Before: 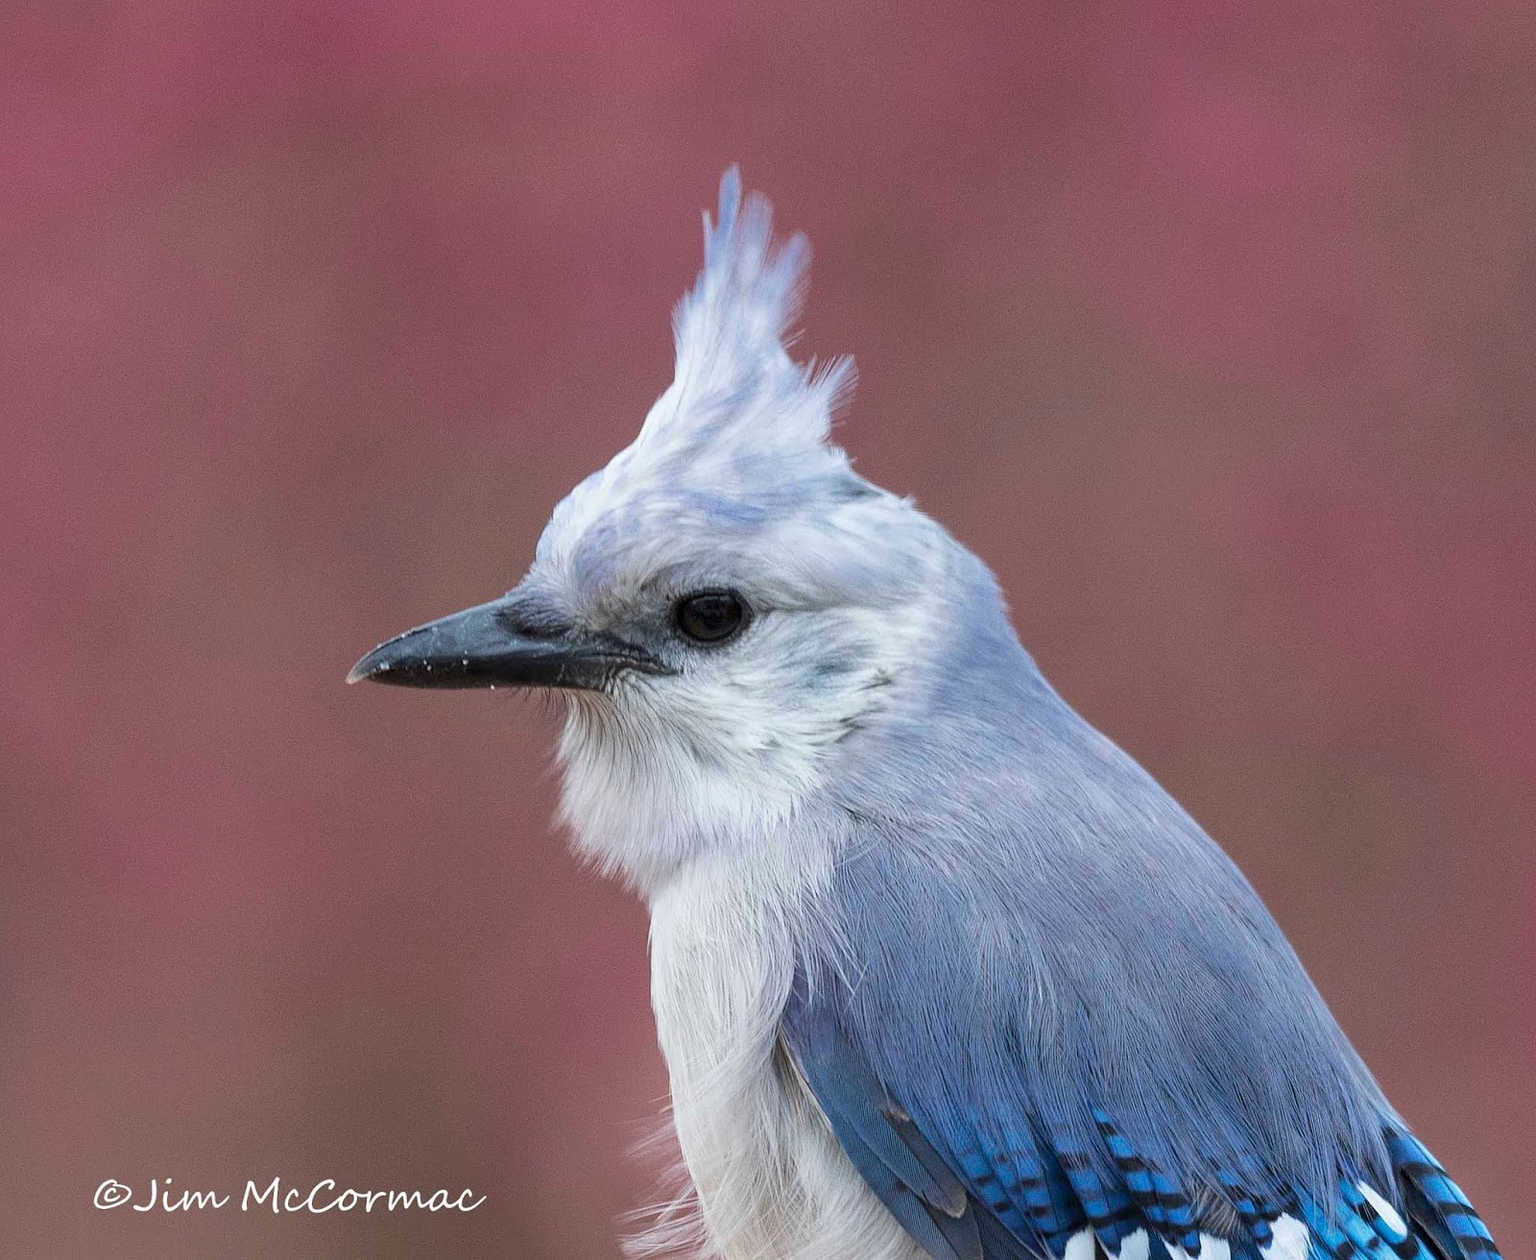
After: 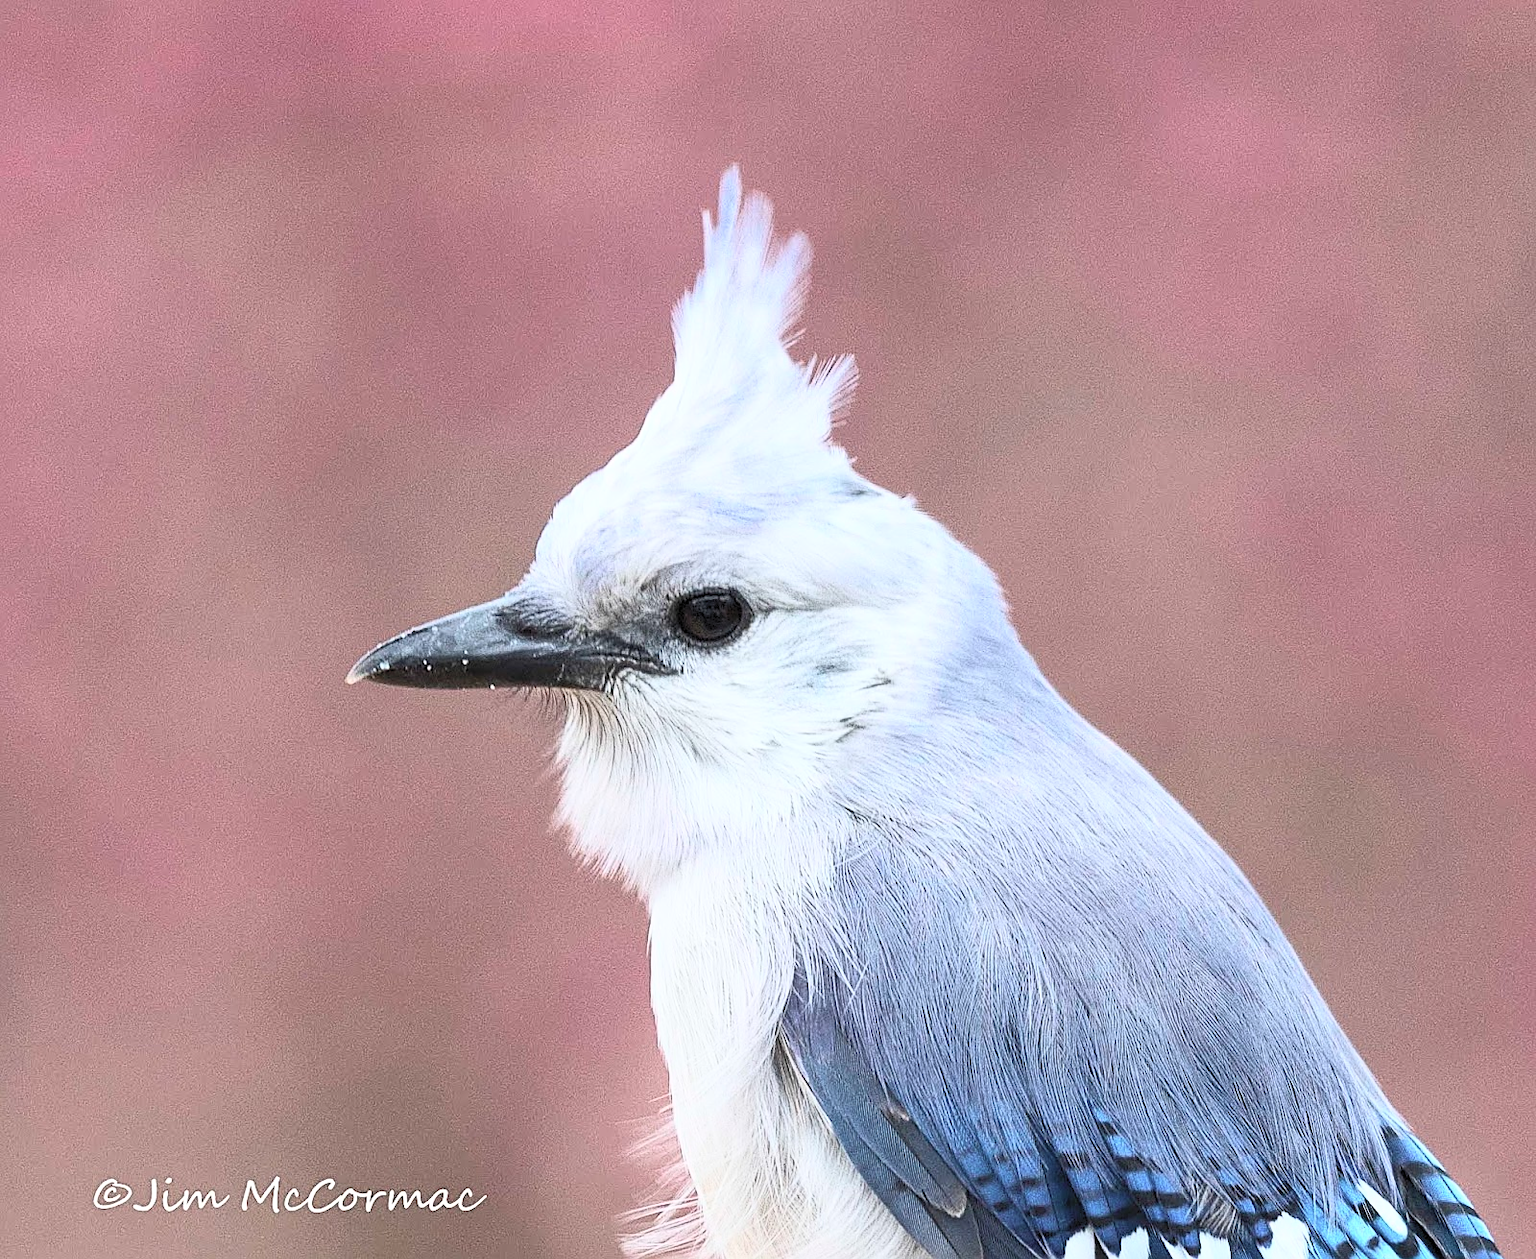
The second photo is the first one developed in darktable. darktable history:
sharpen: on, module defaults
contrast brightness saturation: contrast 0.42, brightness 0.559, saturation -0.192
color balance rgb: perceptual saturation grading › global saturation 19.563%
